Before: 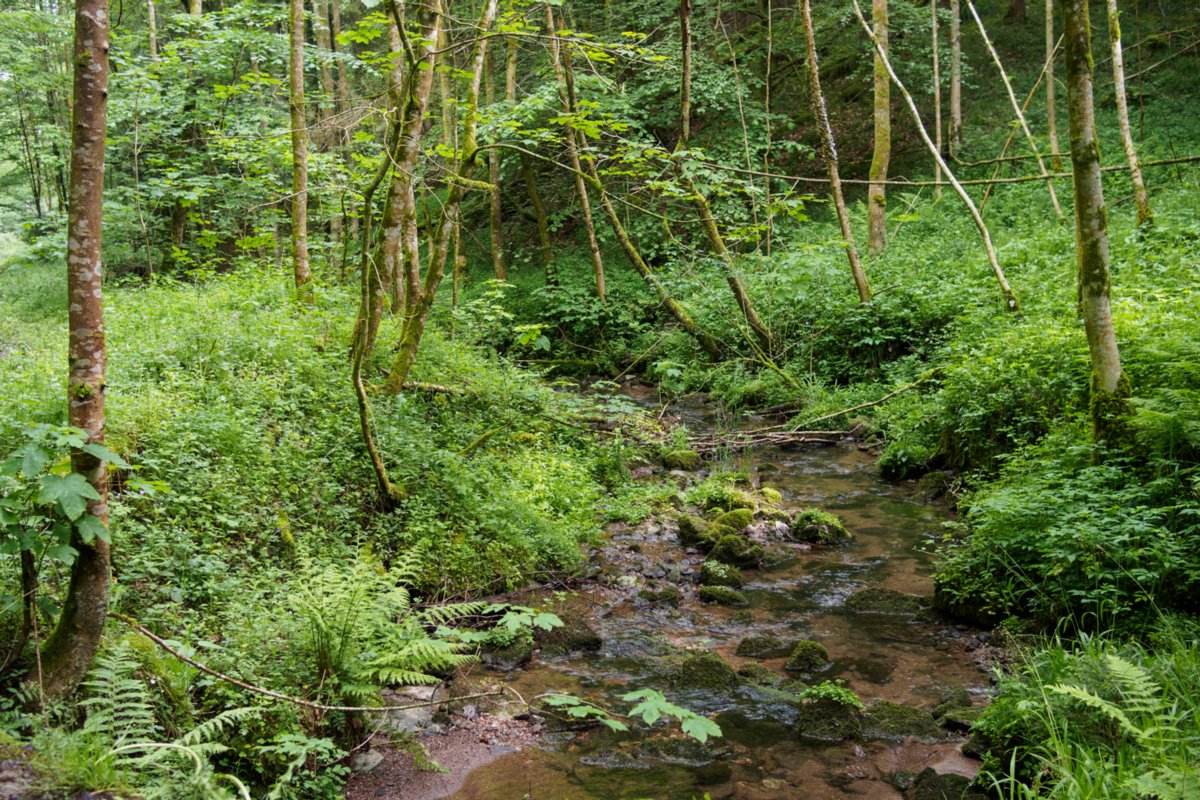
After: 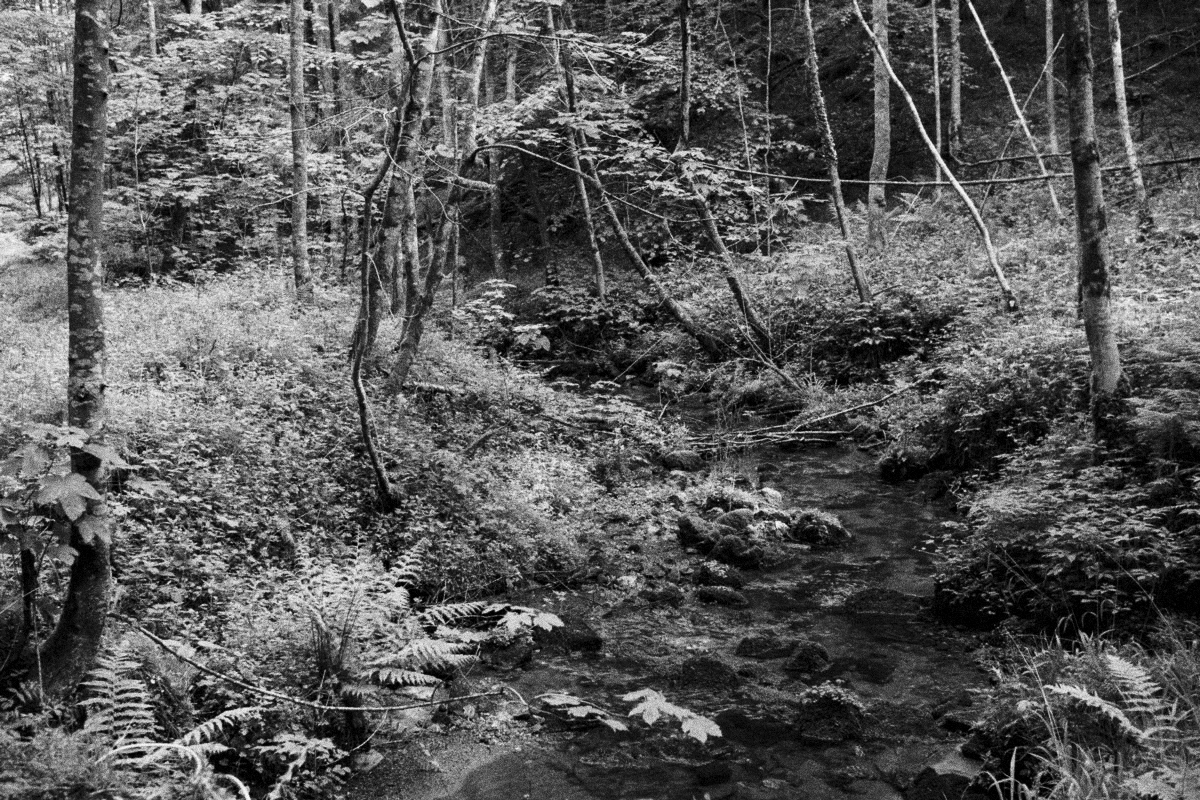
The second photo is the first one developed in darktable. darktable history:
exposure: exposure -0.021 EV, compensate highlight preservation false
grain: coarseness 14.49 ISO, strength 48.04%, mid-tones bias 35%
monochrome: on, module defaults
contrast brightness saturation: contrast 0.21, brightness -0.11, saturation 0.21
